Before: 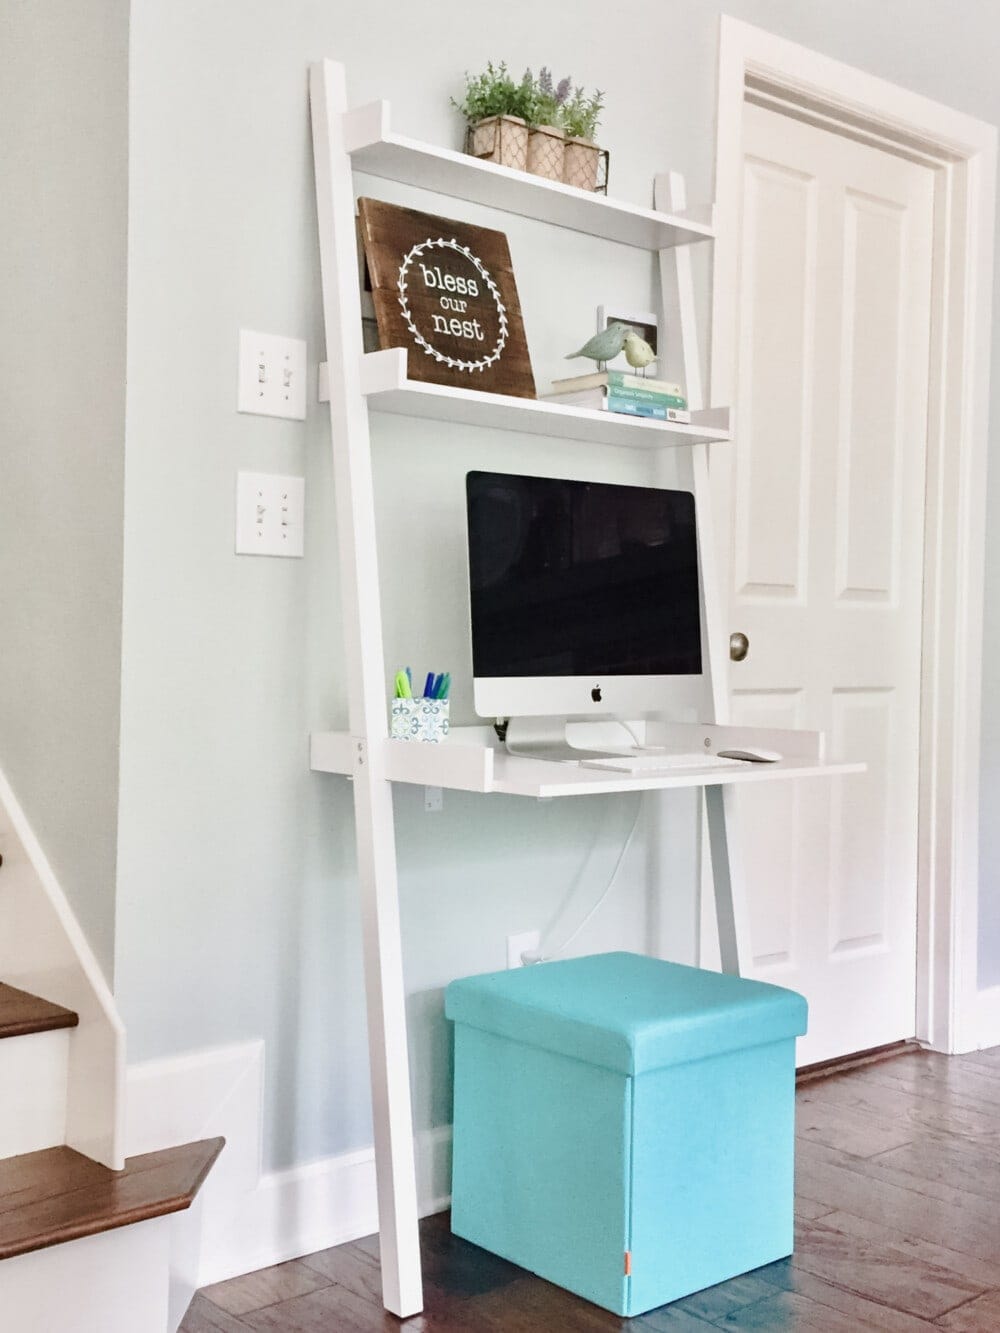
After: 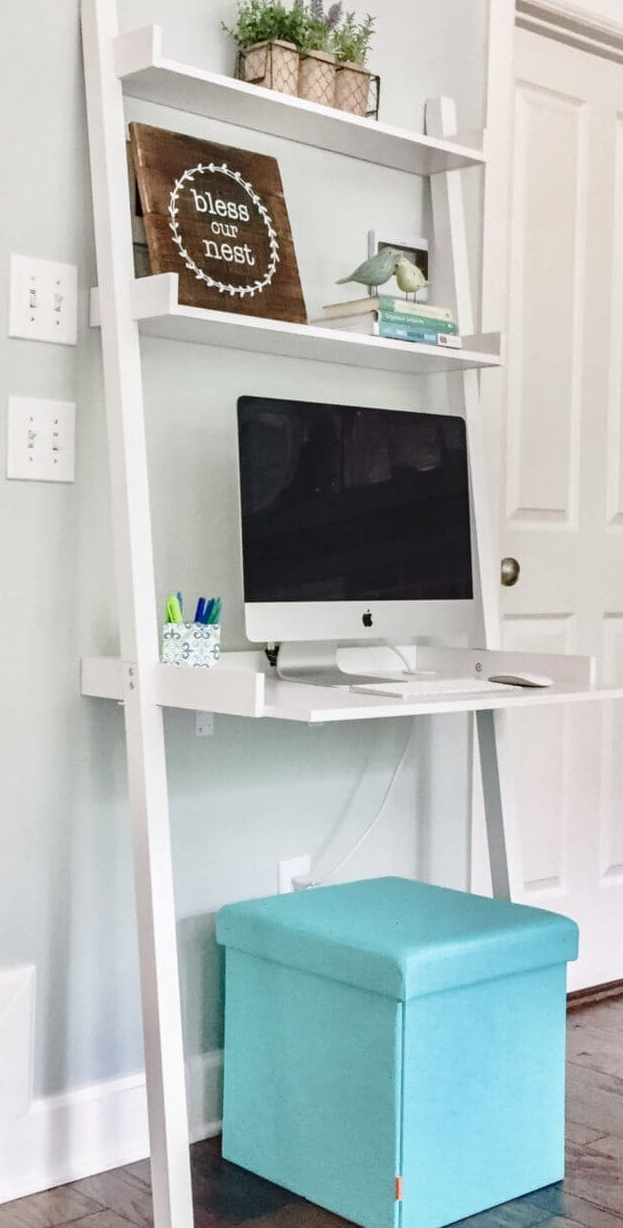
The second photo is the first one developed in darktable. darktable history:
local contrast: on, module defaults
crop and rotate: left 22.918%, top 5.629%, right 14.711%, bottom 2.247%
